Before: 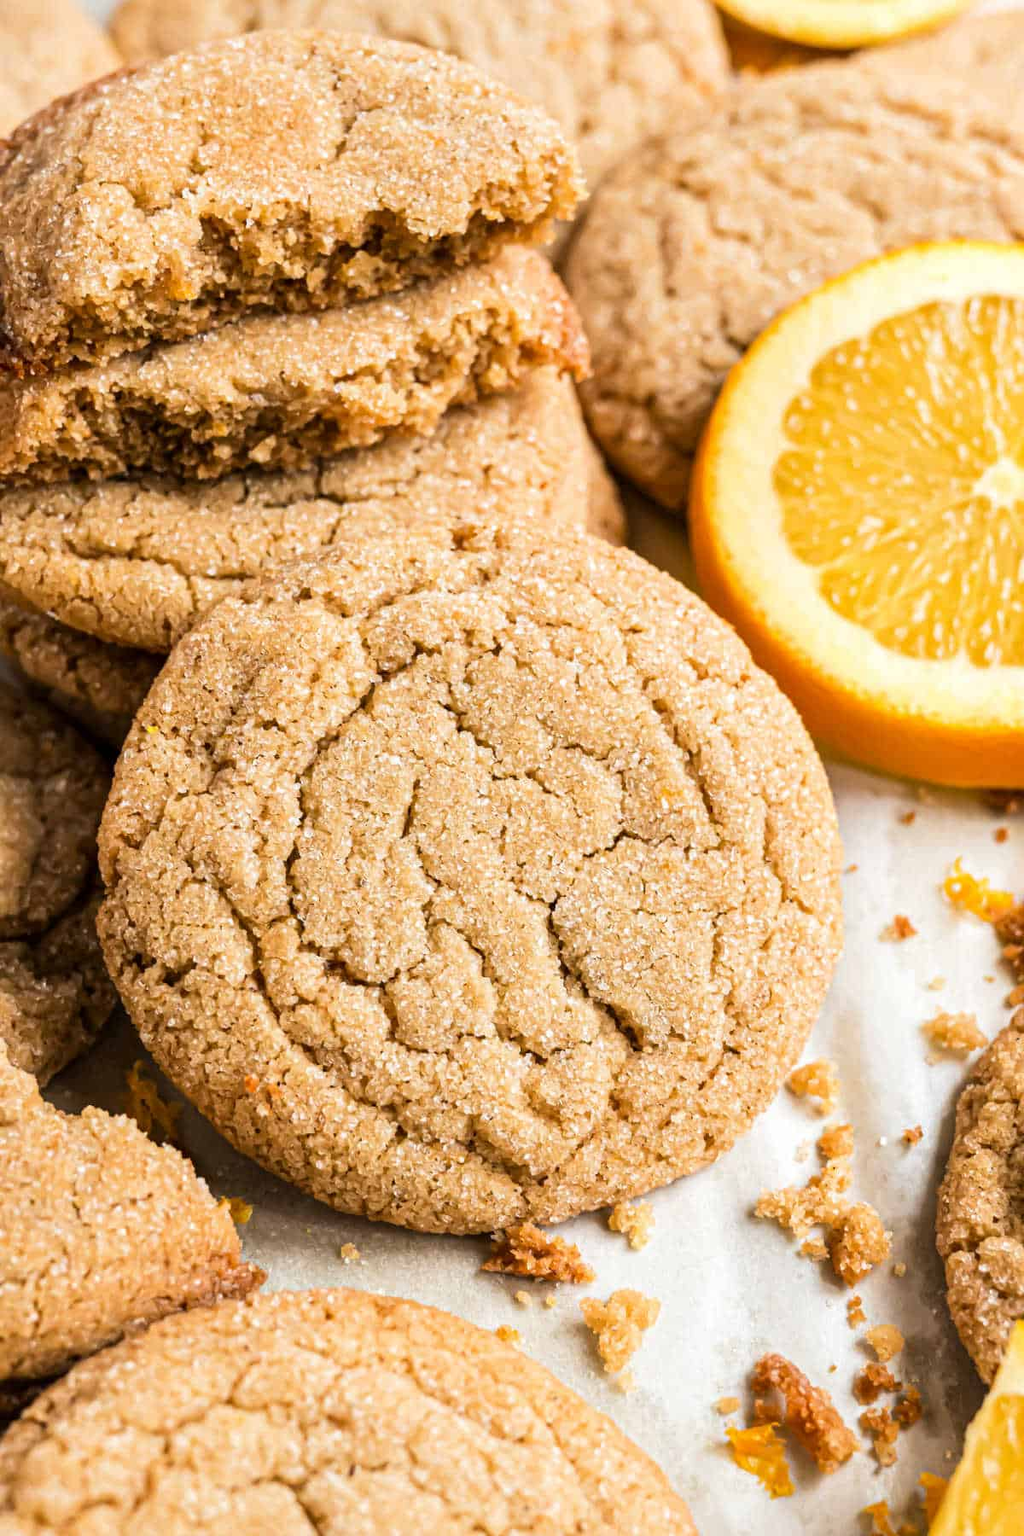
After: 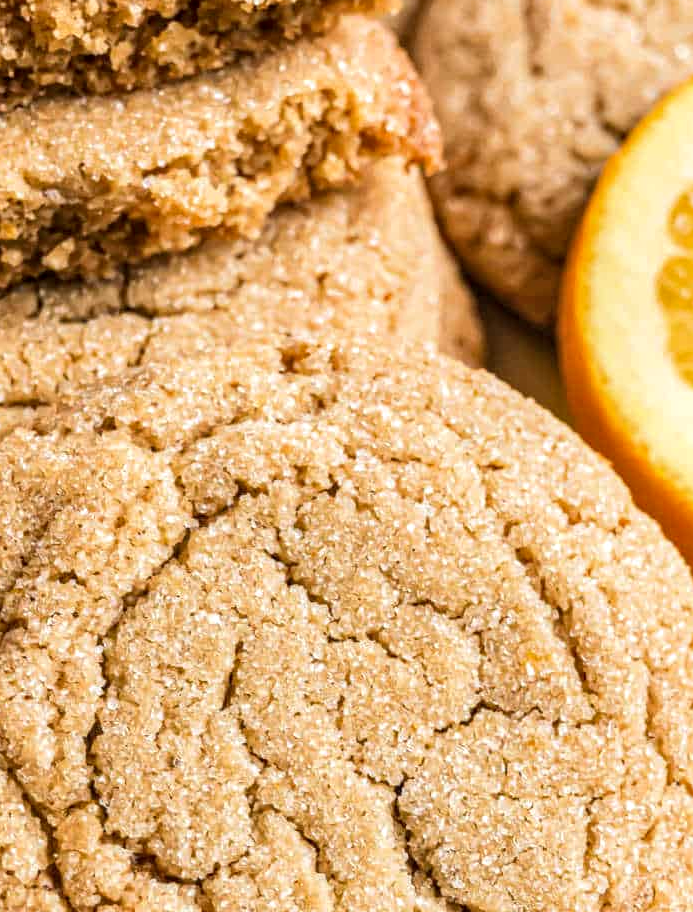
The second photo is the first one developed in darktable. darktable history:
crop: left 20.812%, top 15.132%, right 21.398%, bottom 34.184%
local contrast: on, module defaults
